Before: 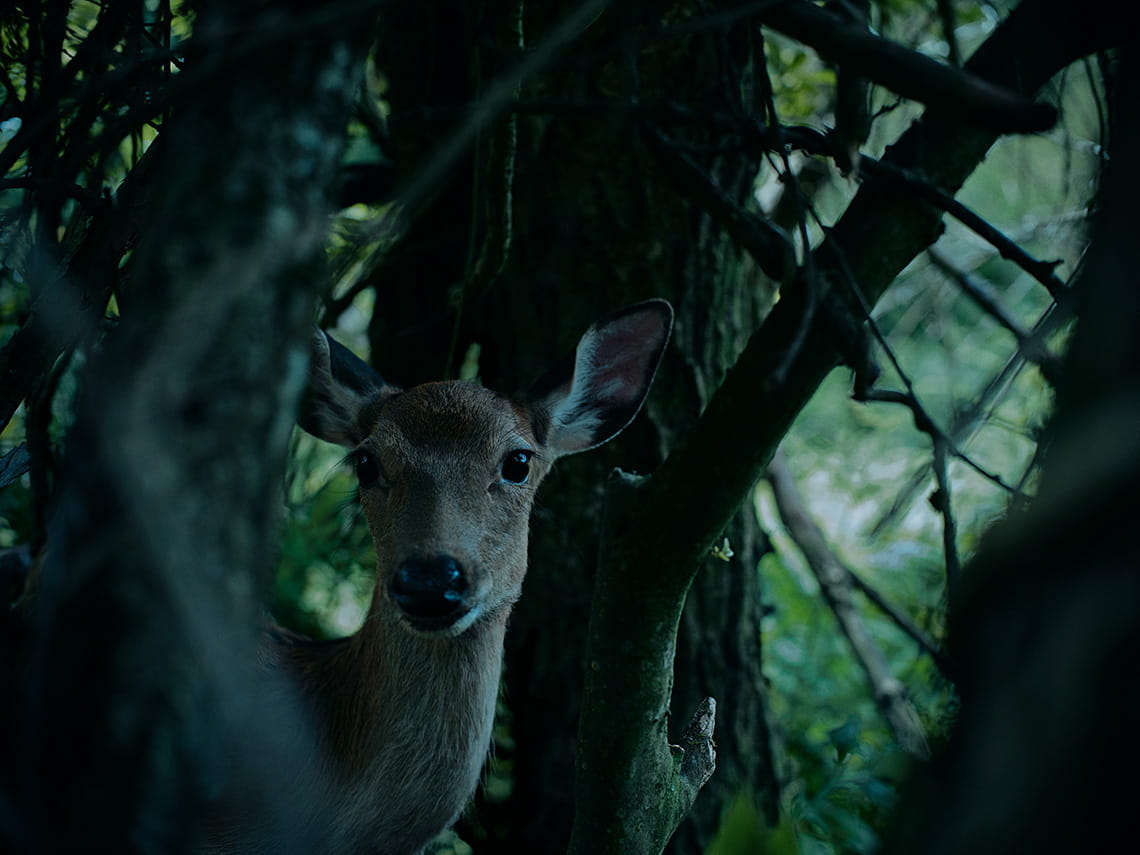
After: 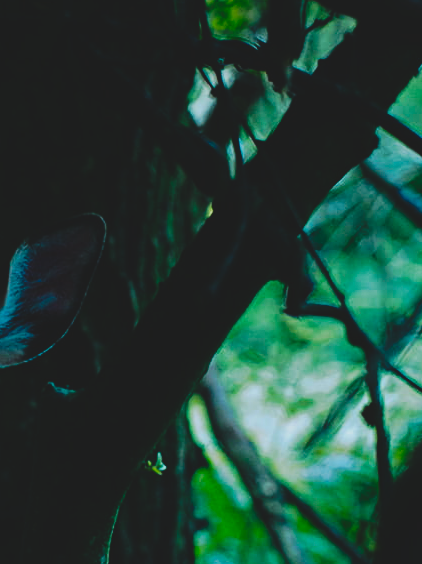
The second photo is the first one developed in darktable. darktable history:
crop and rotate: left 49.823%, top 10.096%, right 13.125%, bottom 23.907%
color zones: curves: ch1 [(0, 0.469) (0.001, 0.469) (0.12, 0.446) (0.248, 0.469) (0.5, 0.5) (0.748, 0.5) (0.999, 0.469) (1, 0.469)]
exposure: black level correction -0.061, exposure -0.049 EV, compensate exposure bias true, compensate highlight preservation false
color balance rgb: global offset › hue 172.18°, linear chroma grading › global chroma 9.68%, perceptual saturation grading › global saturation 25.89%
tone curve: curves: ch0 [(0, 0) (0.003, 0.075) (0.011, 0.079) (0.025, 0.079) (0.044, 0.082) (0.069, 0.085) (0.1, 0.089) (0.136, 0.096) (0.177, 0.105) (0.224, 0.14) (0.277, 0.202) (0.335, 0.304) (0.399, 0.417) (0.468, 0.521) (0.543, 0.636) (0.623, 0.726) (0.709, 0.801) (0.801, 0.878) (0.898, 0.927) (1, 1)], preserve colors none
contrast brightness saturation: contrast 0.121, brightness -0.124, saturation 0.196
